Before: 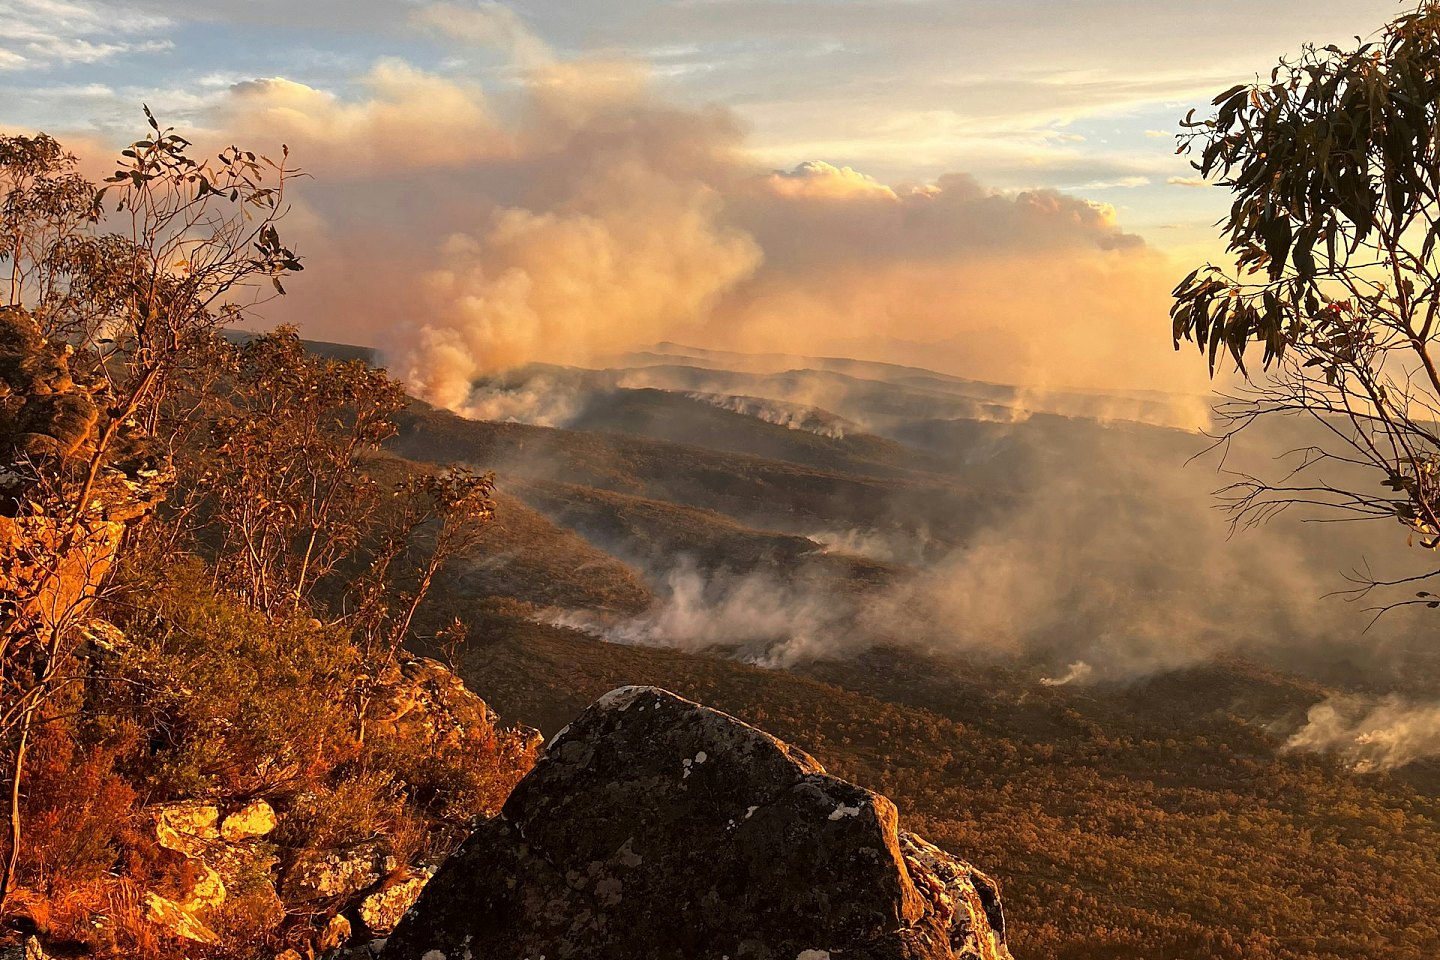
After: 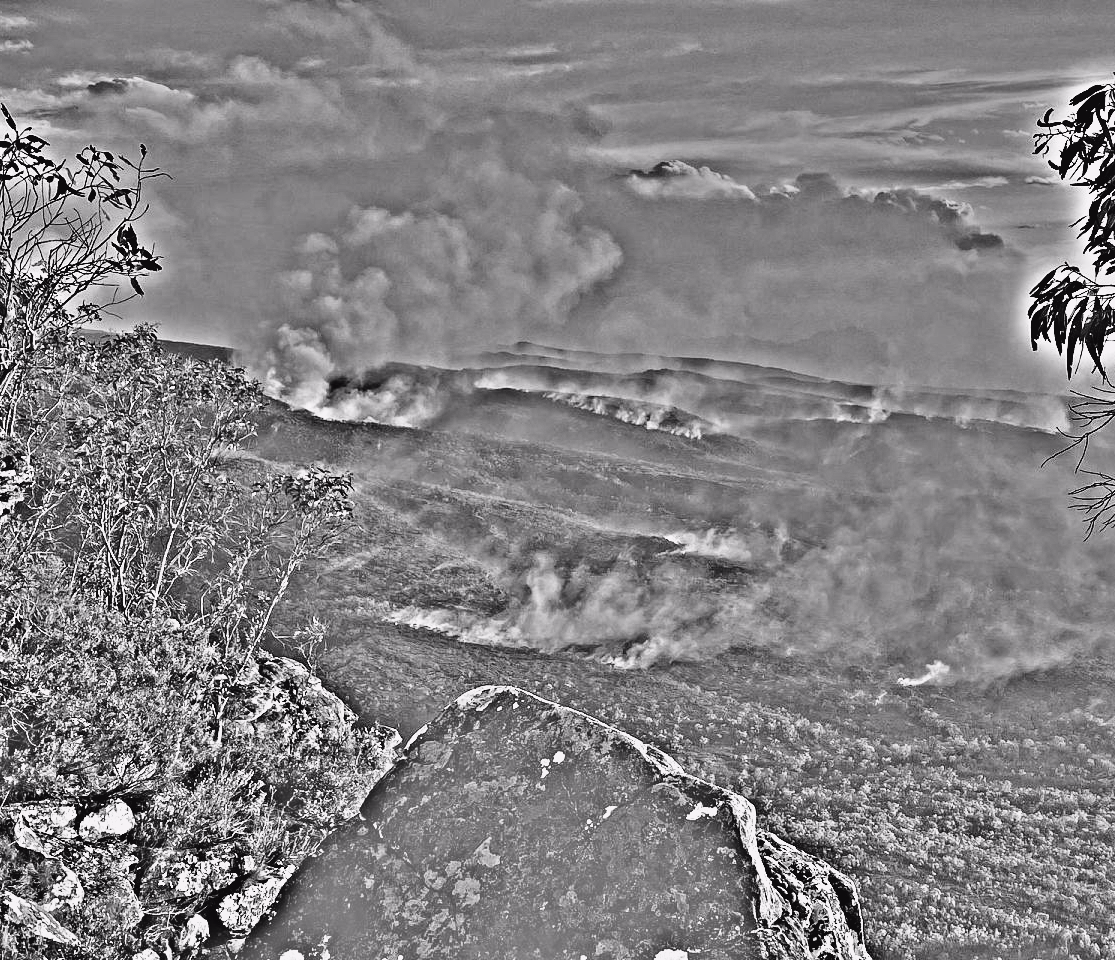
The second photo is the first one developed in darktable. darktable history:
highpass: on, module defaults
tone curve: curves: ch0 [(0, 0.031) (0.139, 0.084) (0.311, 0.278) (0.495, 0.544) (0.718, 0.816) (0.841, 0.909) (1, 0.967)]; ch1 [(0, 0) (0.272, 0.249) (0.388, 0.385) (0.469, 0.456) (0.495, 0.497) (0.538, 0.545) (0.578, 0.595) (0.707, 0.778) (1, 1)]; ch2 [(0, 0) (0.125, 0.089) (0.353, 0.329) (0.443, 0.408) (0.502, 0.499) (0.557, 0.531) (0.608, 0.631) (1, 1)], color space Lab, independent channels, preserve colors none
color zones: curves: ch0 [(0.004, 0.305) (0.261, 0.623) (0.389, 0.399) (0.708, 0.571) (0.947, 0.34)]; ch1 [(0.025, 0.645) (0.229, 0.584) (0.326, 0.551) (0.484, 0.262) (0.757, 0.643)]
crop: left 9.88%, right 12.664%
